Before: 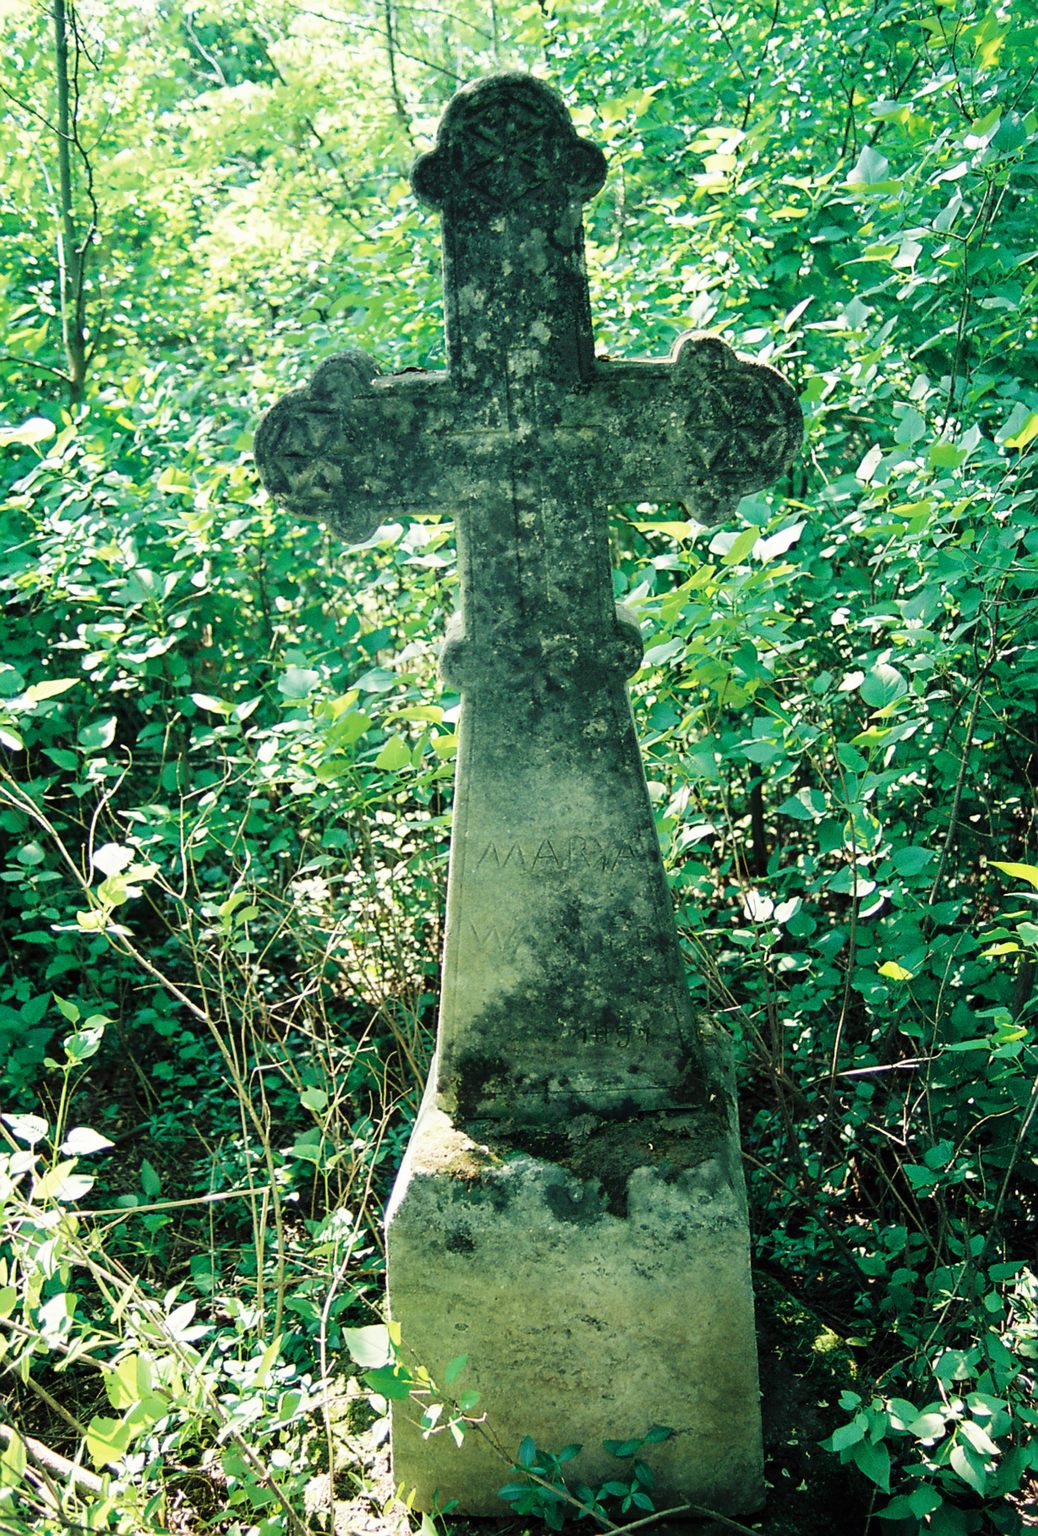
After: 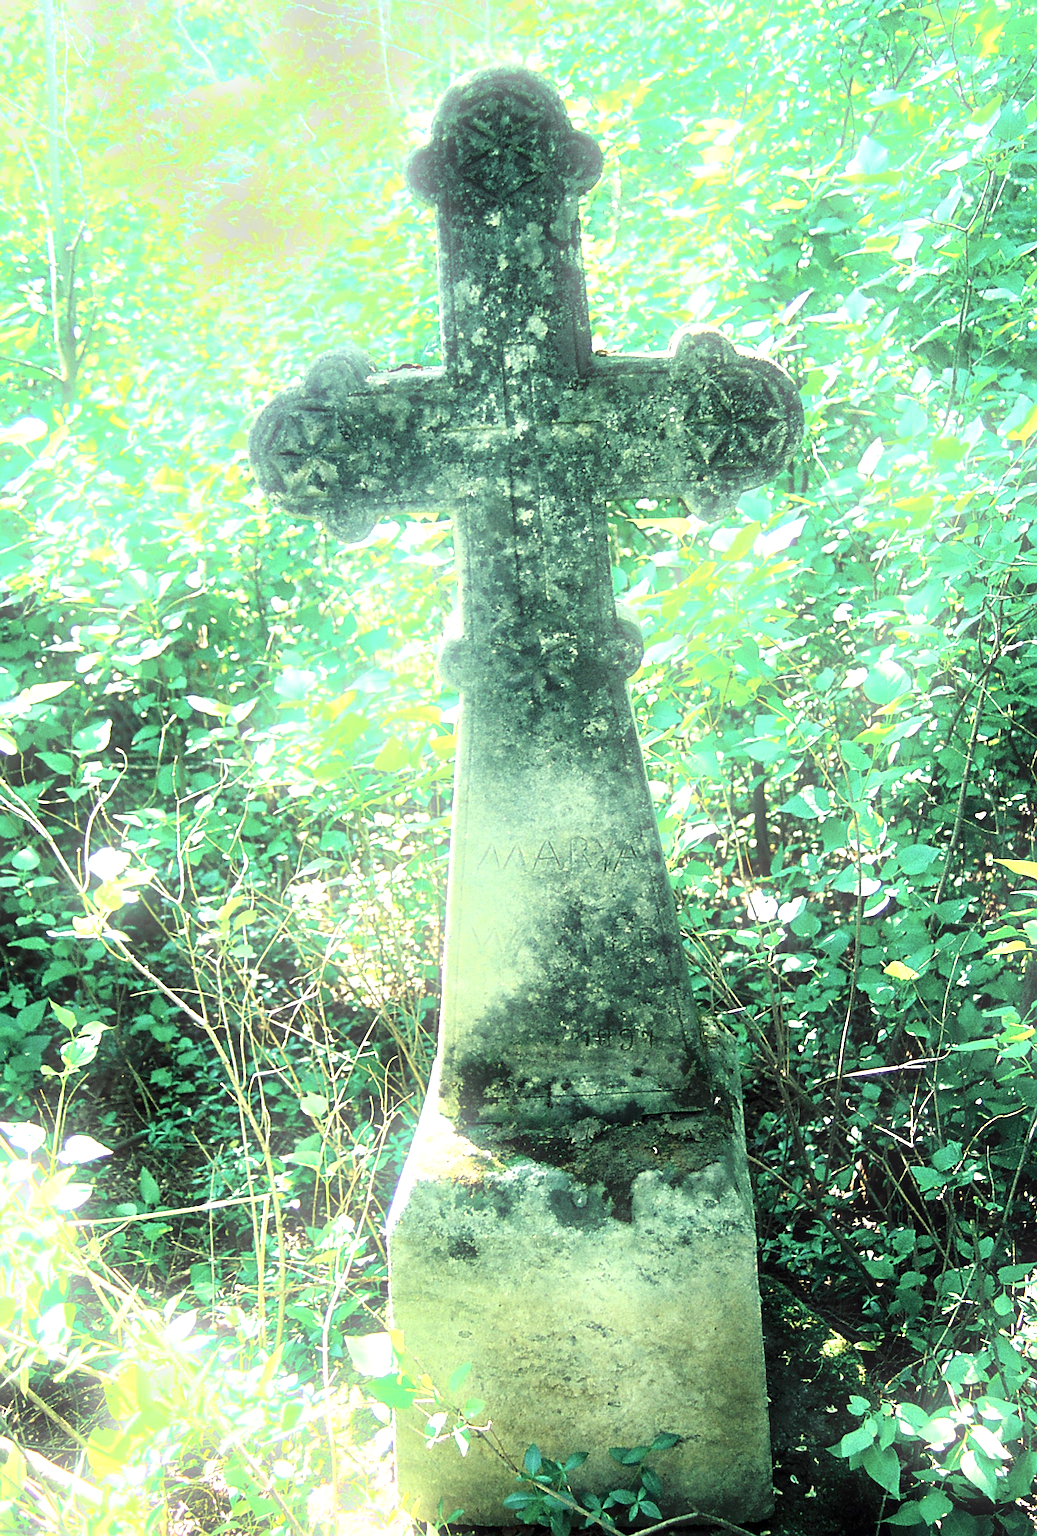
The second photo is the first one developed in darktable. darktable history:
color correction: saturation 0.8
white balance: red 0.978, blue 0.999
rotate and perspective: rotation -0.45°, automatic cropping original format, crop left 0.008, crop right 0.992, crop top 0.012, crop bottom 0.988
bloom: size 16%, threshold 98%, strength 20%
exposure: black level correction 0.001, exposure 1.129 EV, compensate exposure bias true, compensate highlight preservation false
sharpen: amount 0.55
